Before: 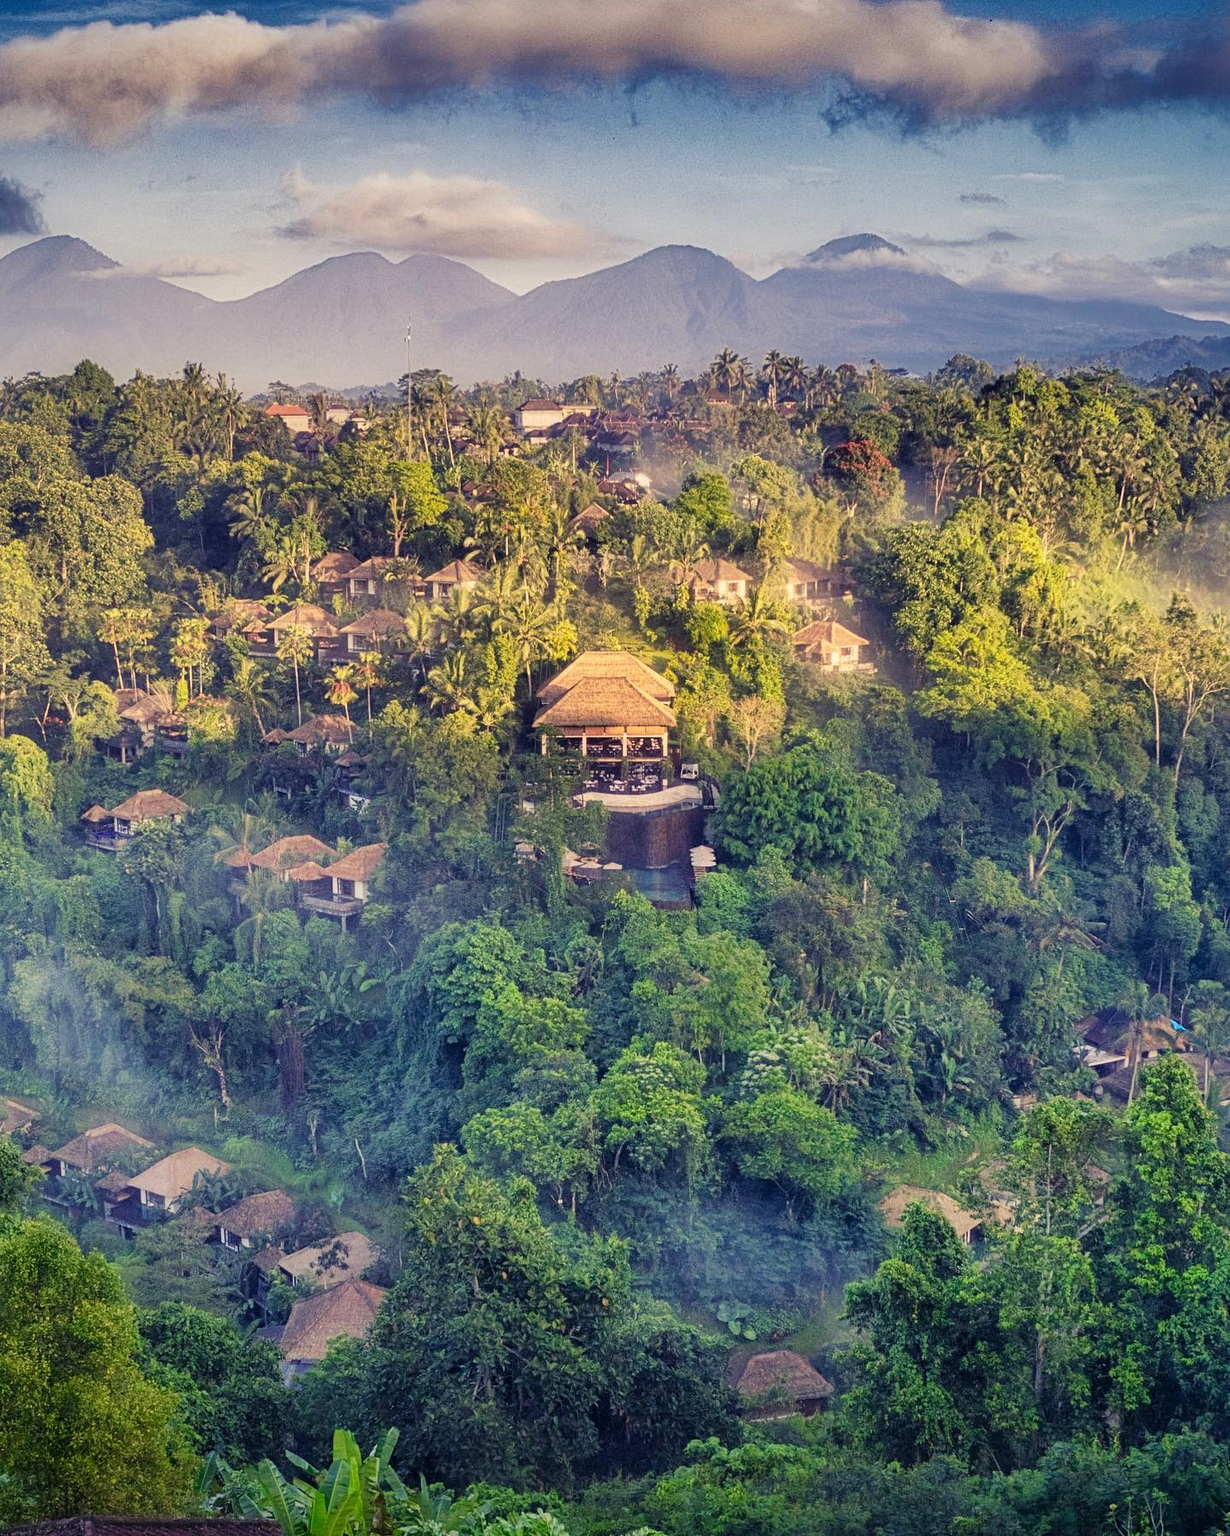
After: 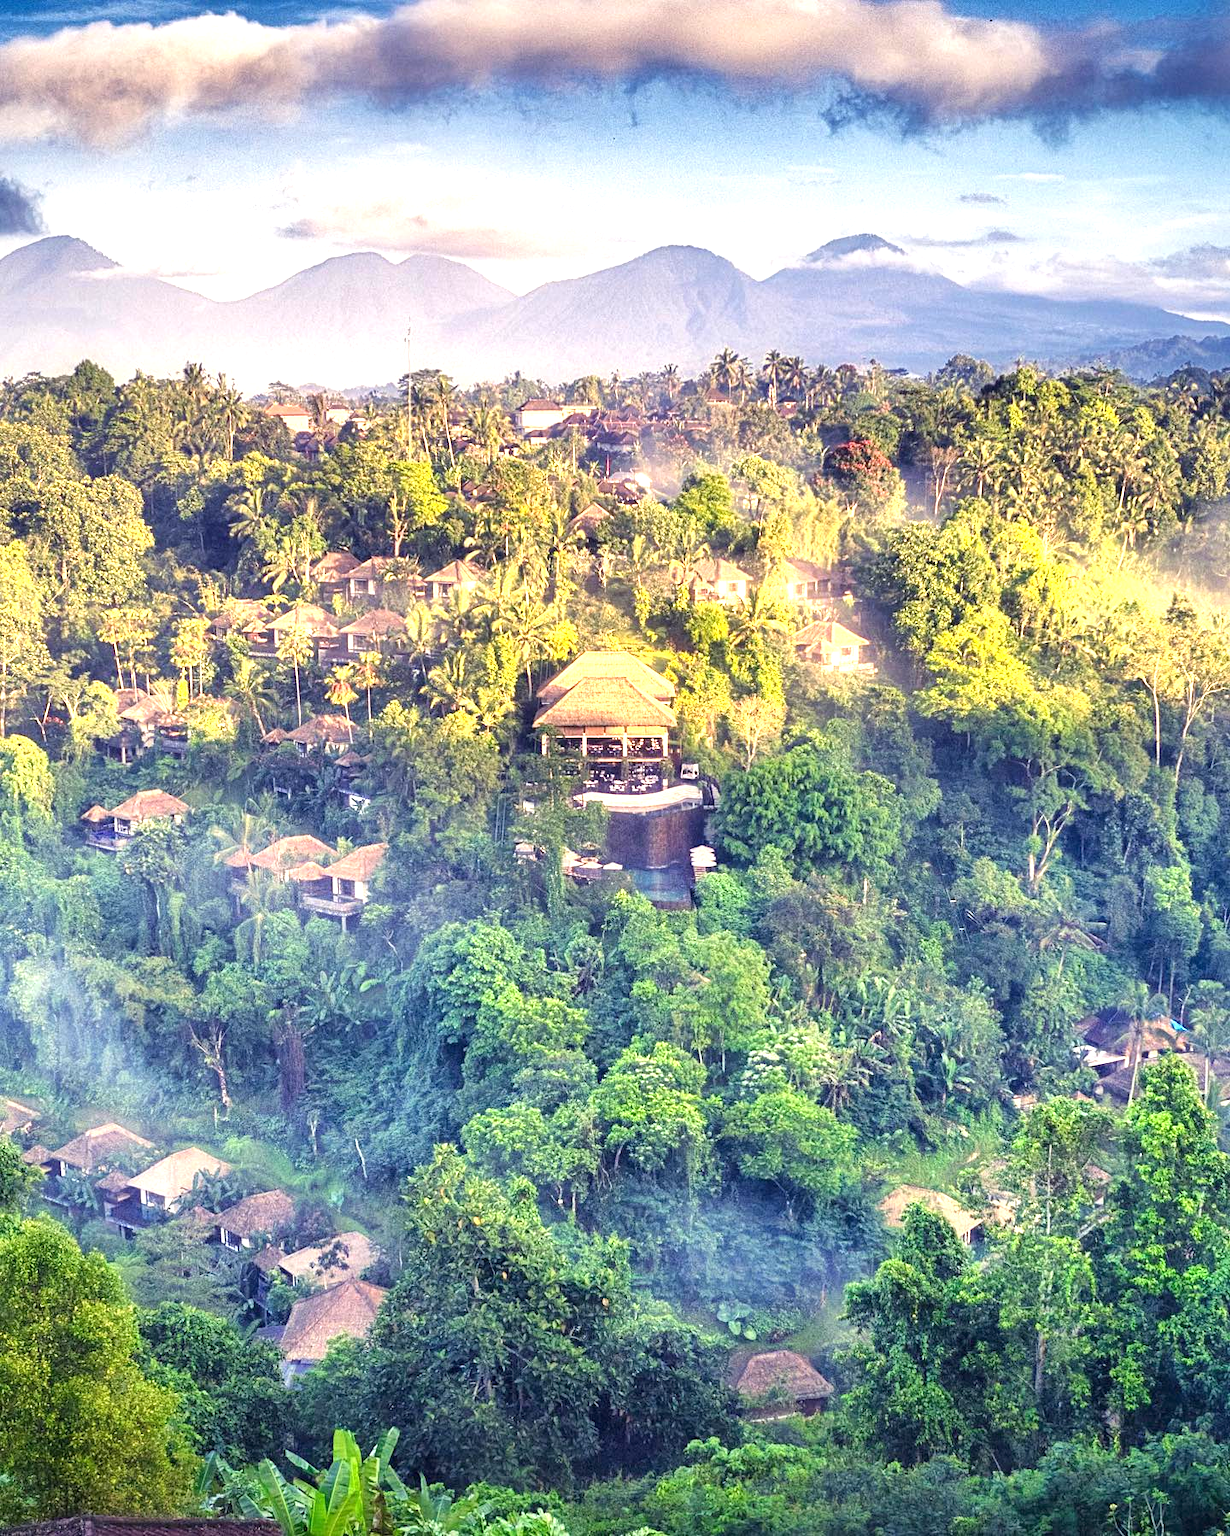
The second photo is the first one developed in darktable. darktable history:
exposure: black level correction 0, exposure 1.199 EV, compensate exposure bias true, compensate highlight preservation false
